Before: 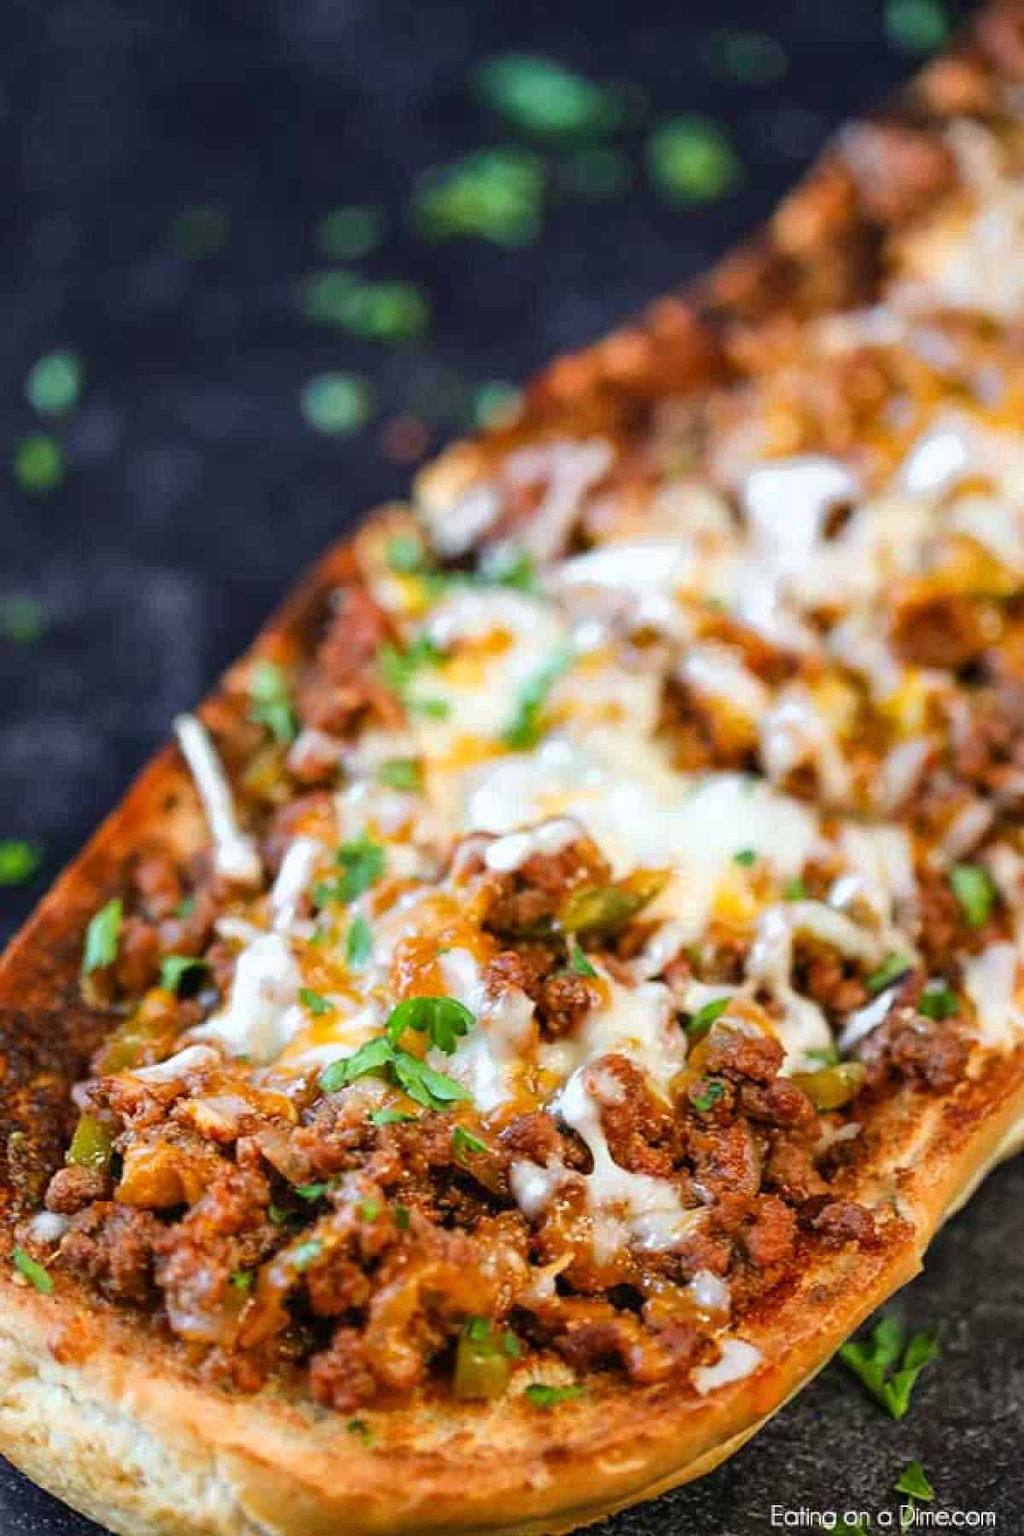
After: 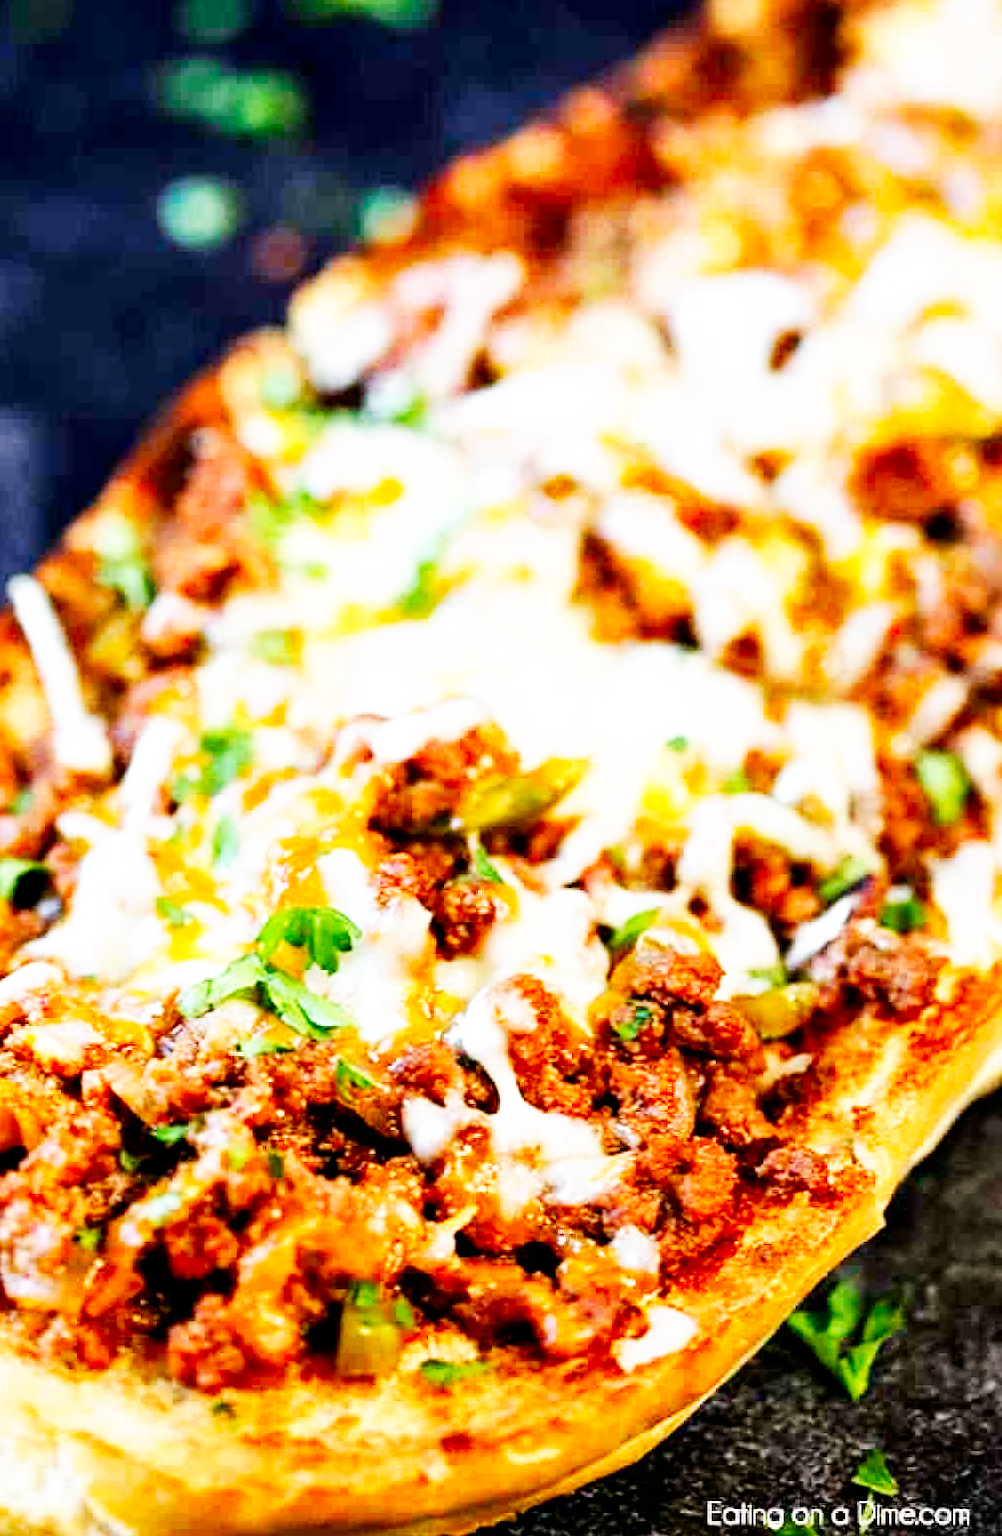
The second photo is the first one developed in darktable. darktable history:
exposure: black level correction 0.011, compensate highlight preservation false
crop: left 16.316%, top 14.449%
base curve: curves: ch0 [(0, 0) (0.007, 0.004) (0.027, 0.03) (0.046, 0.07) (0.207, 0.54) (0.442, 0.872) (0.673, 0.972) (1, 1)], preserve colors none
